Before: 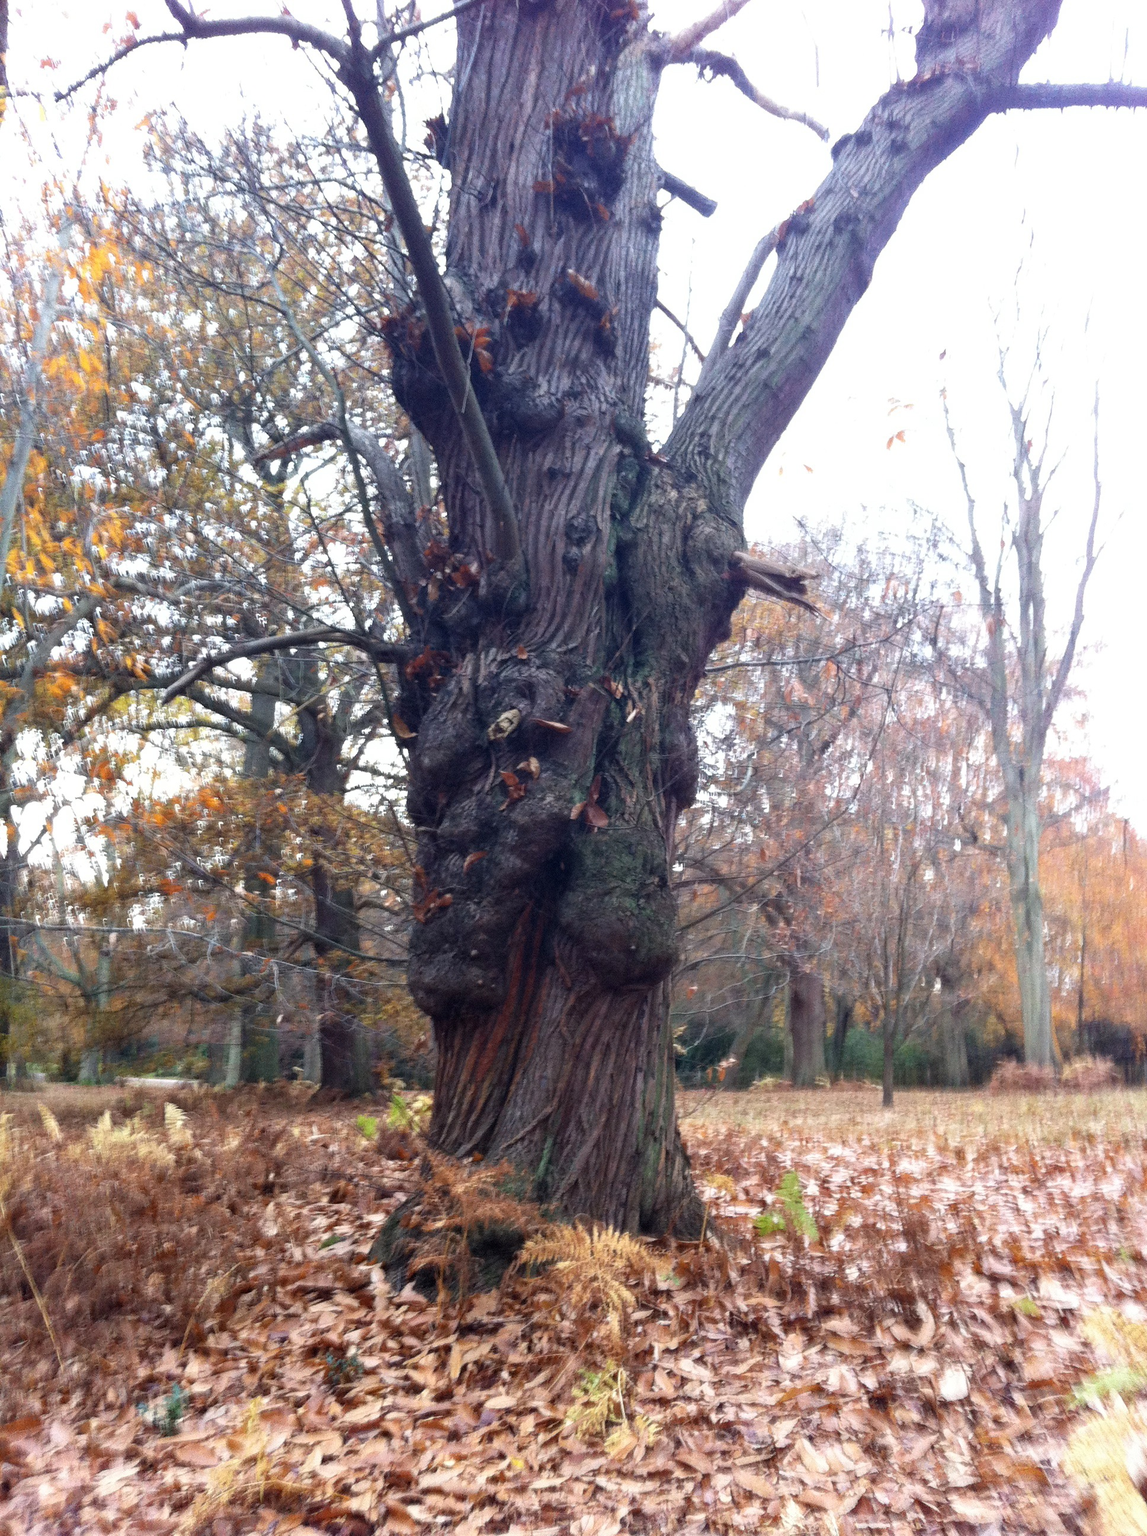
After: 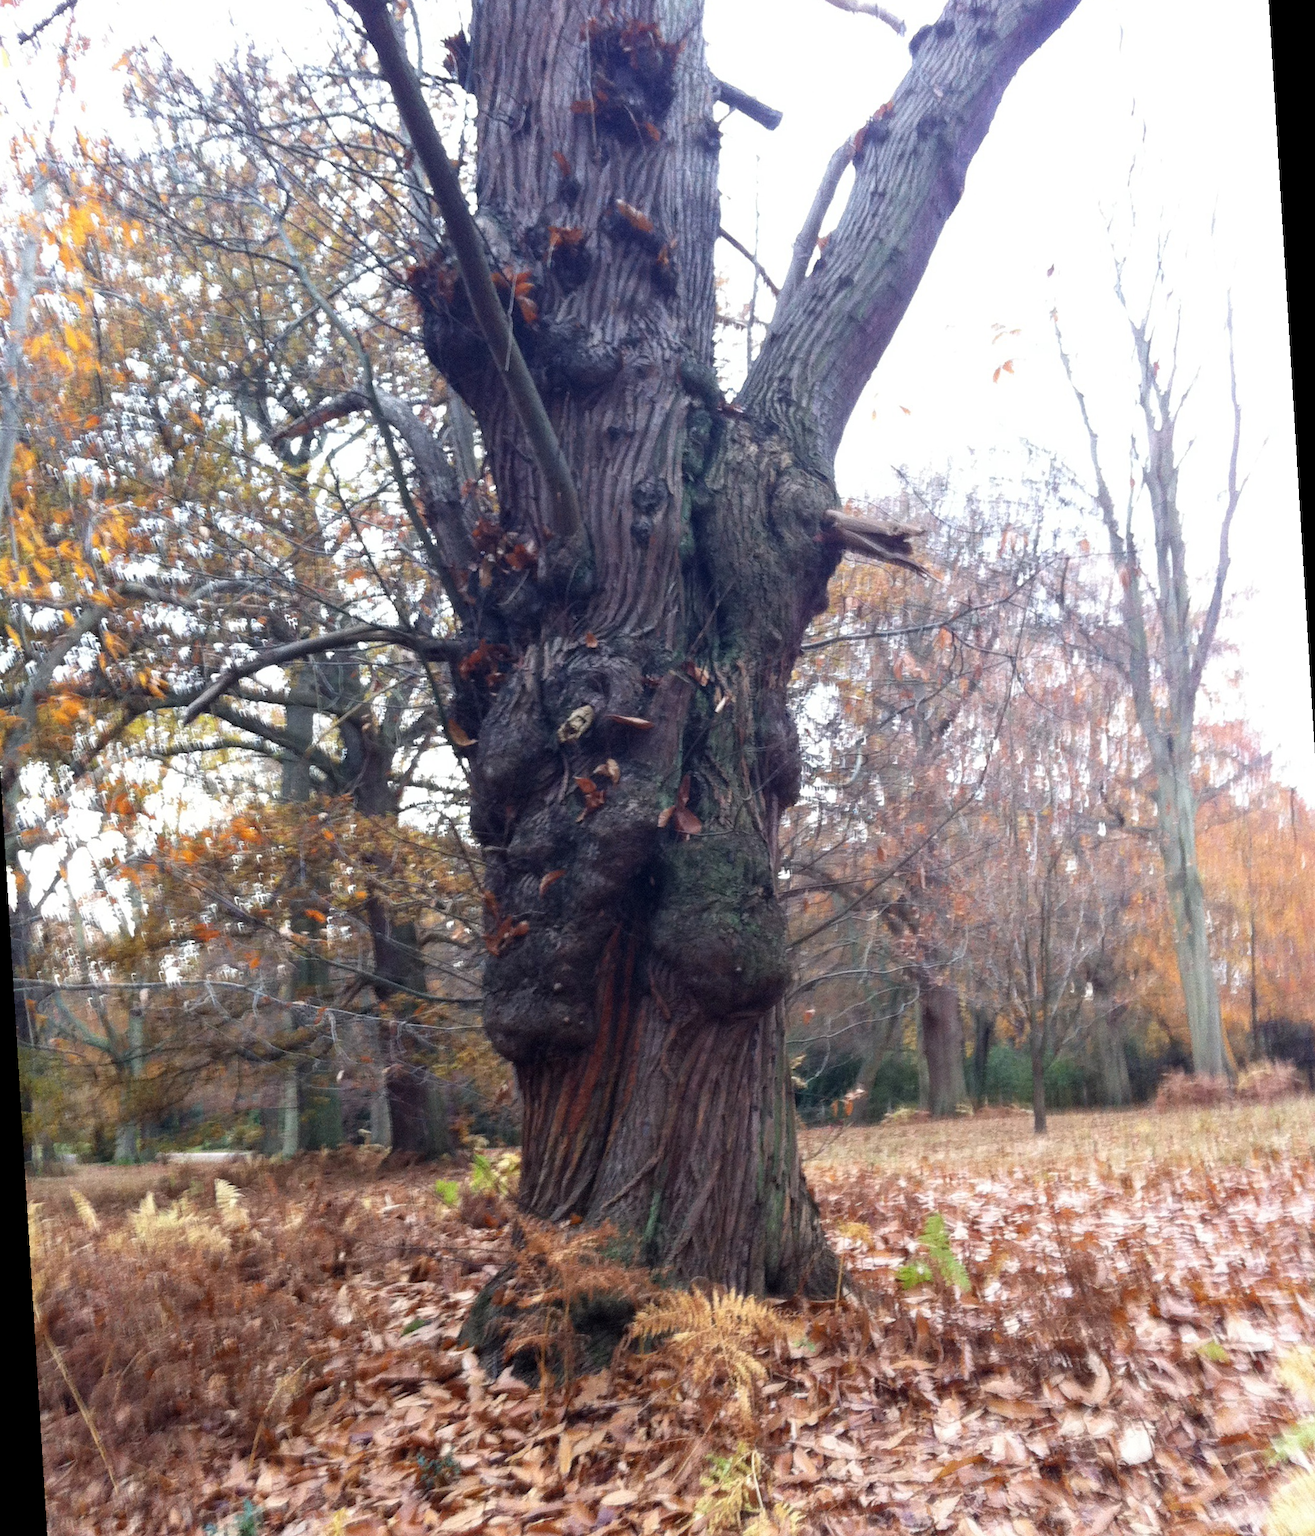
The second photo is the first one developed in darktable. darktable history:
white balance: red 1, blue 1
rotate and perspective: rotation -3.52°, crop left 0.036, crop right 0.964, crop top 0.081, crop bottom 0.919
